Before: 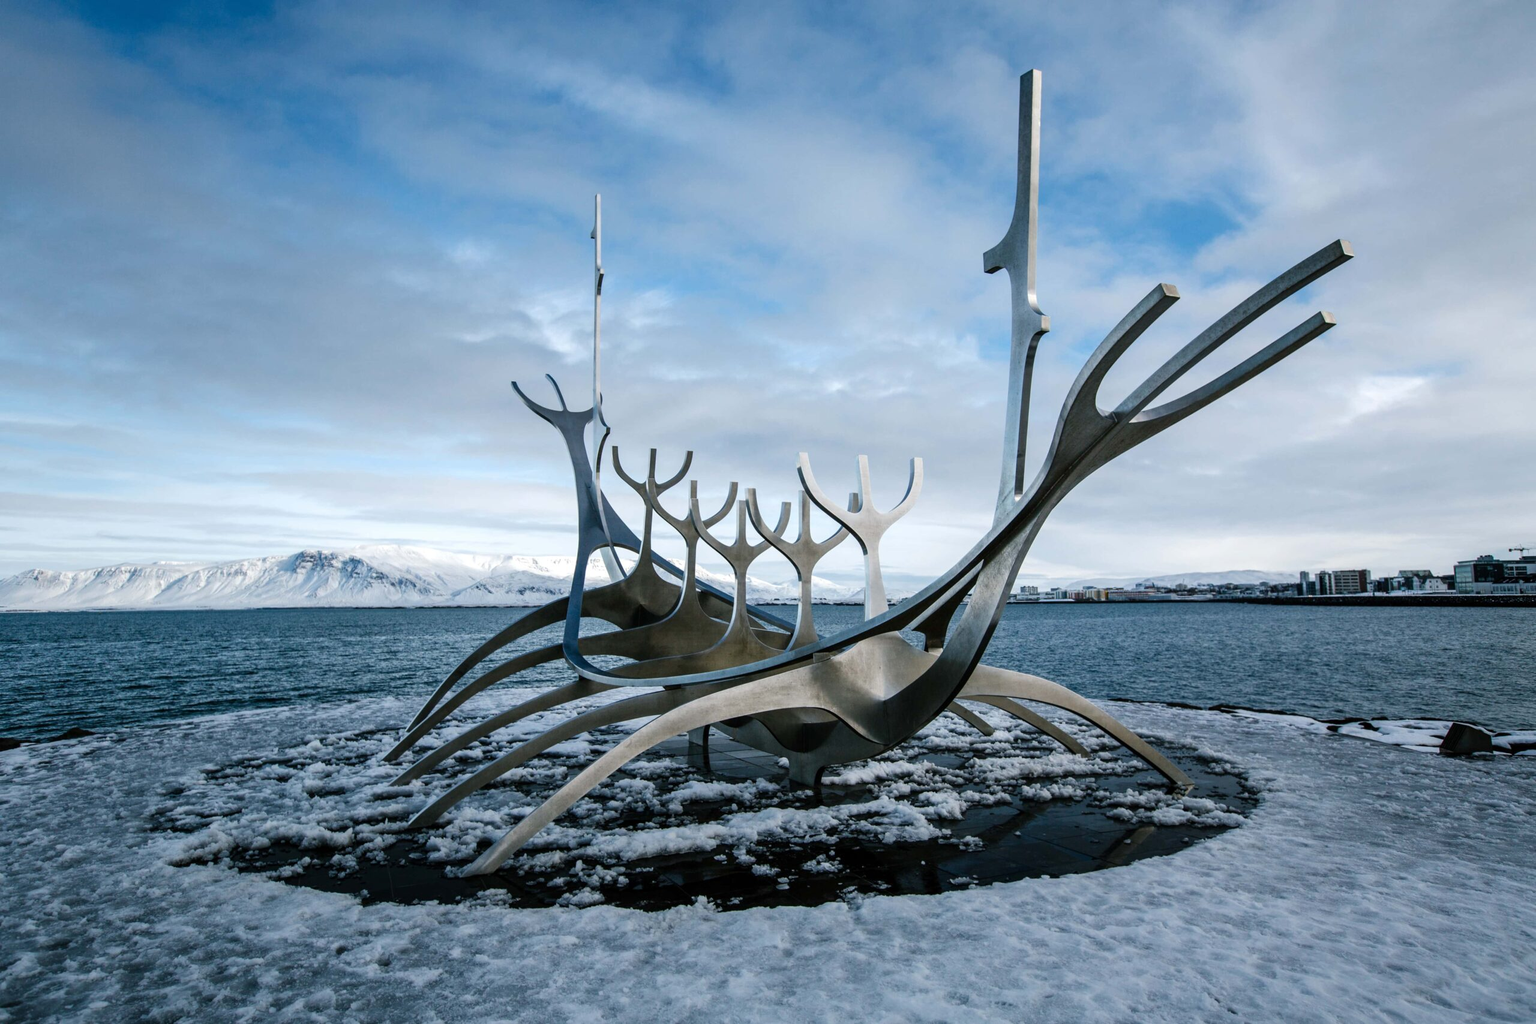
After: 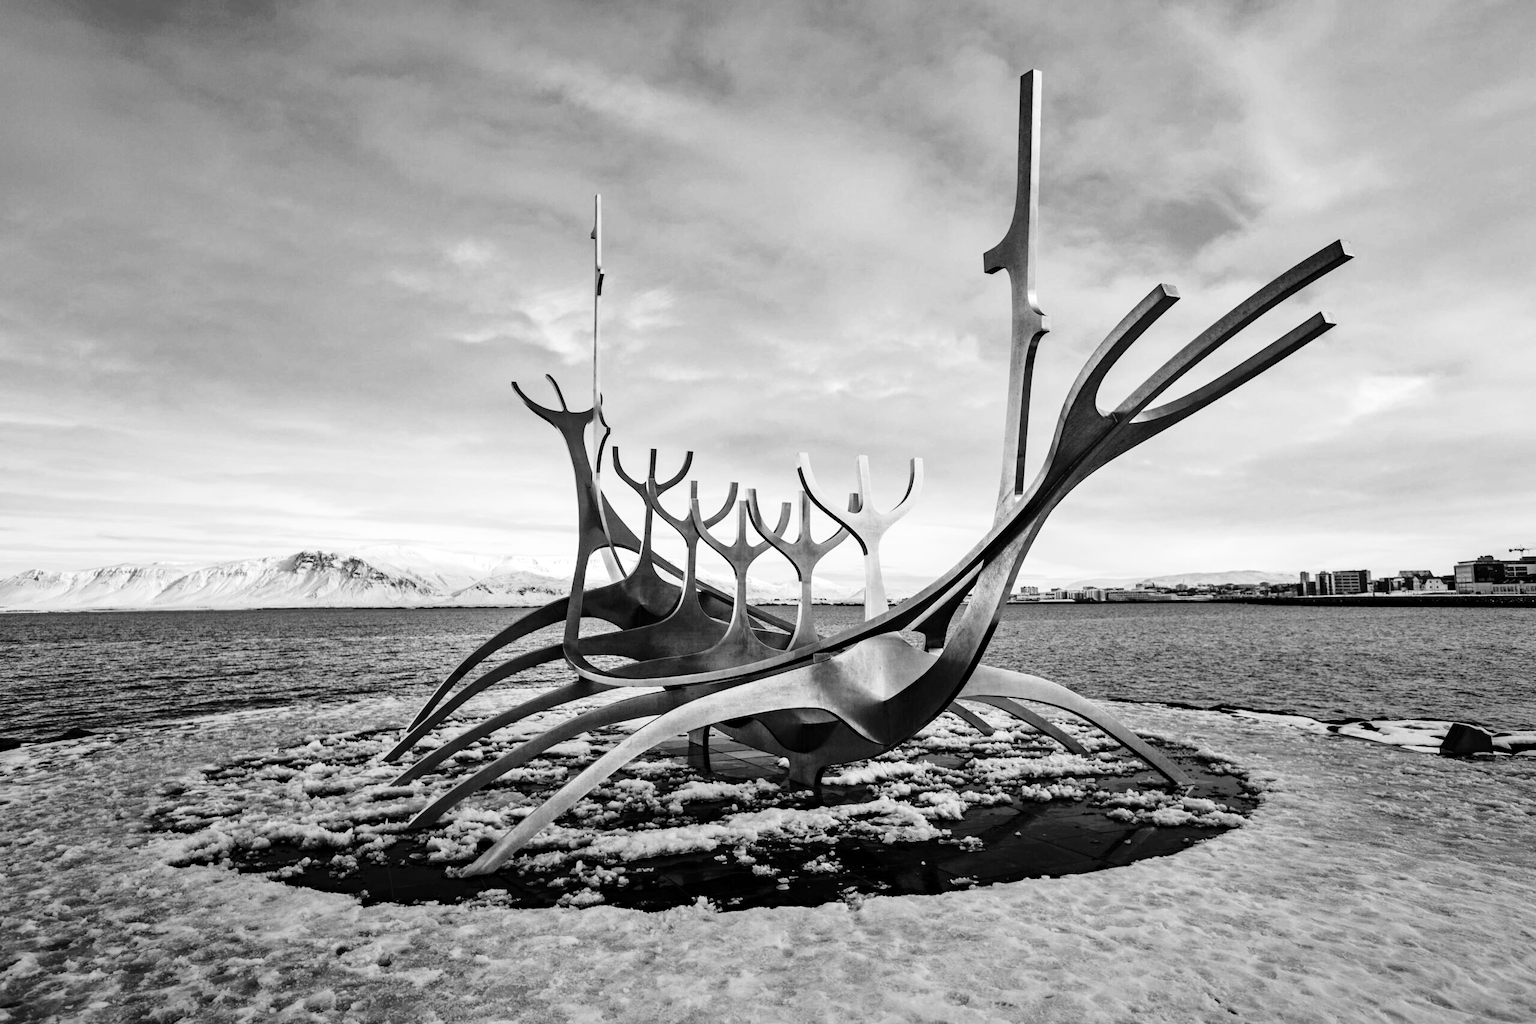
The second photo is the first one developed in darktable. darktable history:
haze removal: compatibility mode true, adaptive false
shadows and highlights: soften with gaussian
monochrome: on, module defaults
base curve: curves: ch0 [(0, 0) (0.028, 0.03) (0.121, 0.232) (0.46, 0.748) (0.859, 0.968) (1, 1)], preserve colors none
